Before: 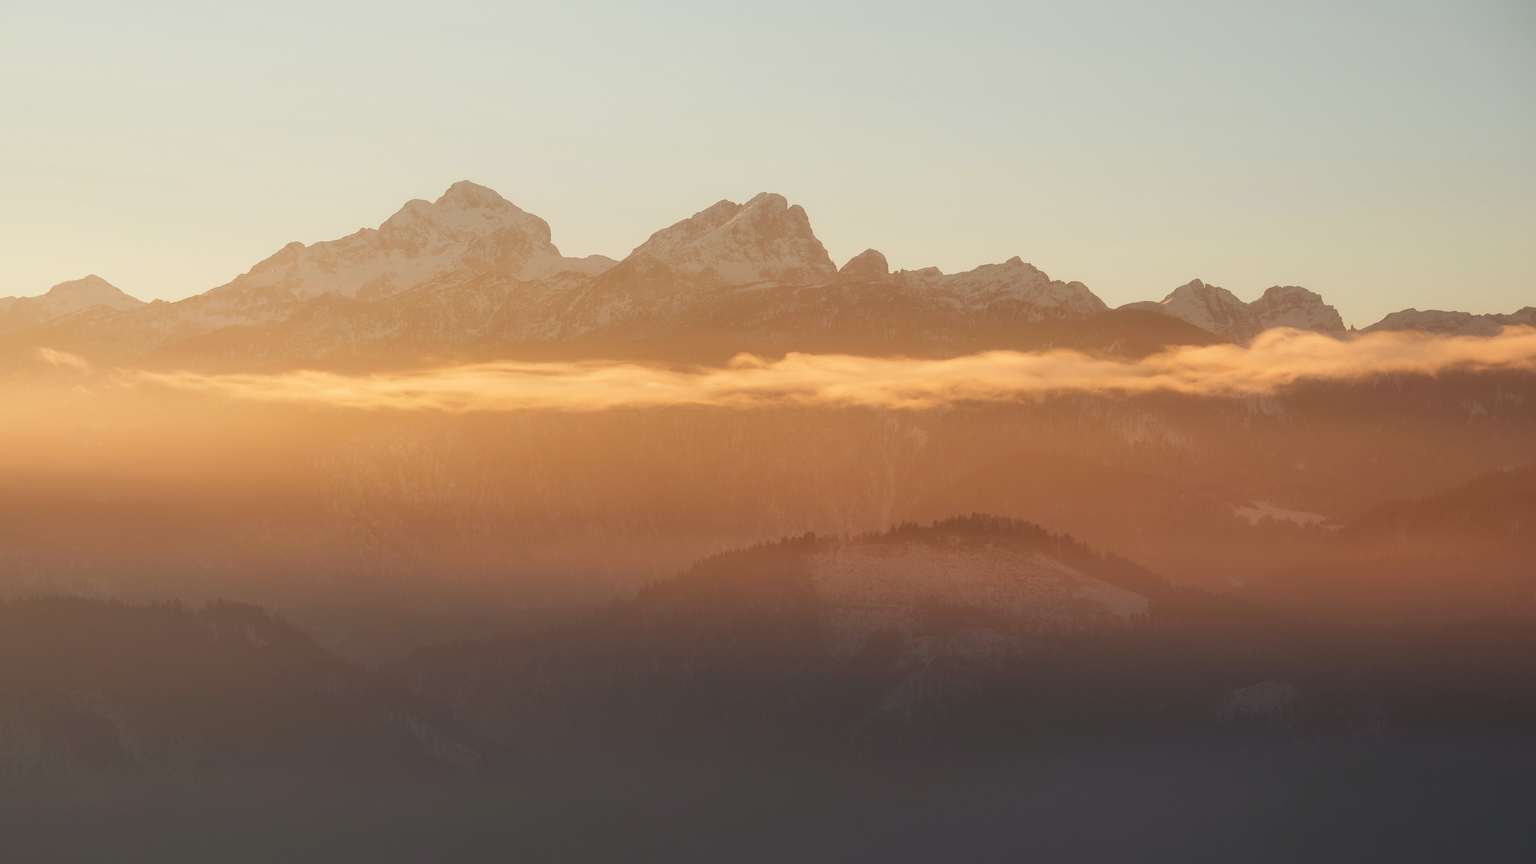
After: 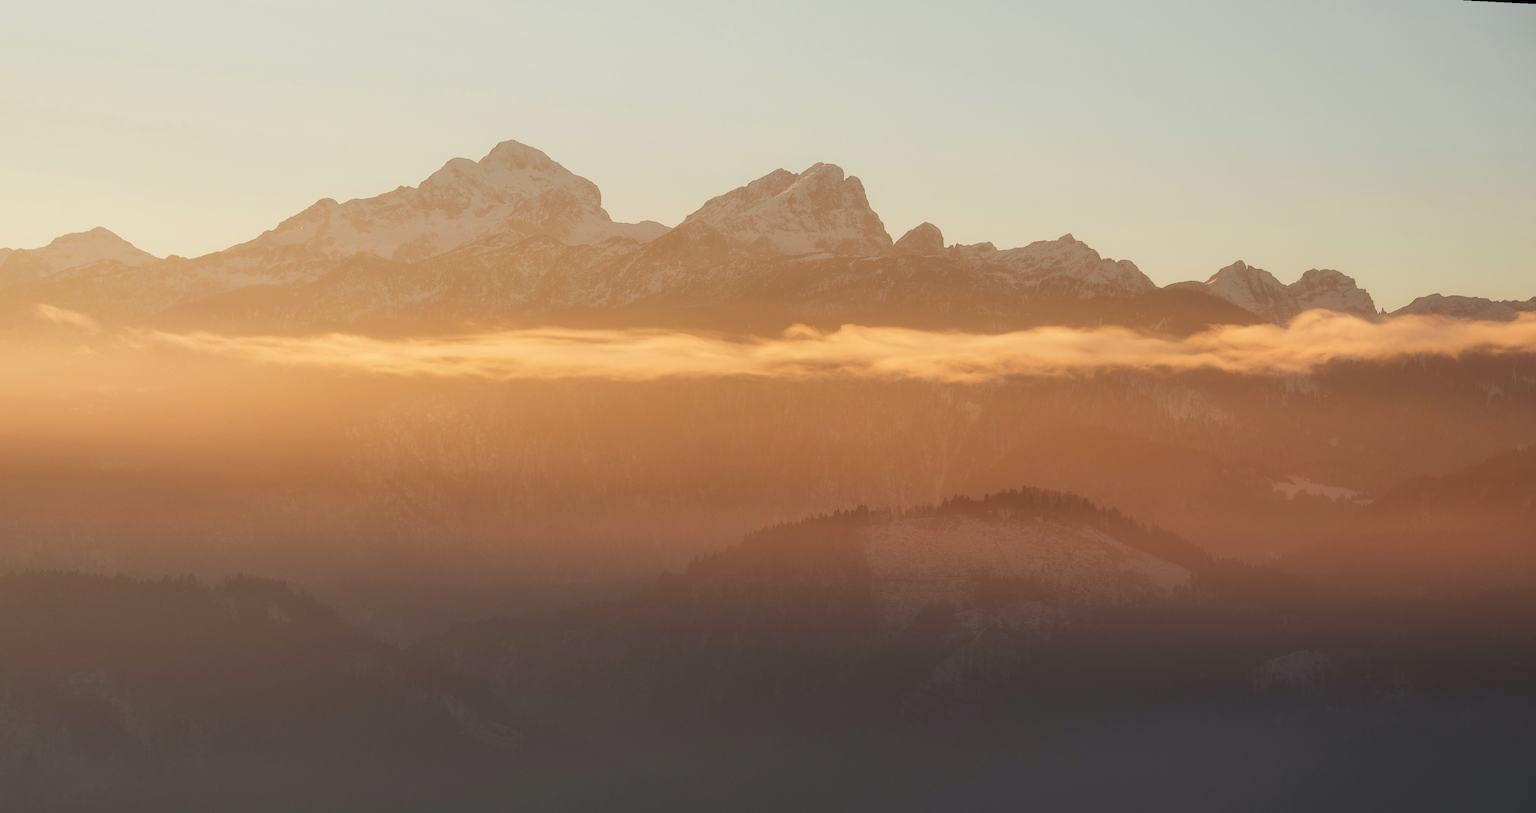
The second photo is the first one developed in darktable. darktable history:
rotate and perspective: rotation 0.679°, lens shift (horizontal) 0.136, crop left 0.009, crop right 0.991, crop top 0.078, crop bottom 0.95
exposure: exposure -0.04 EV, compensate highlight preservation false
